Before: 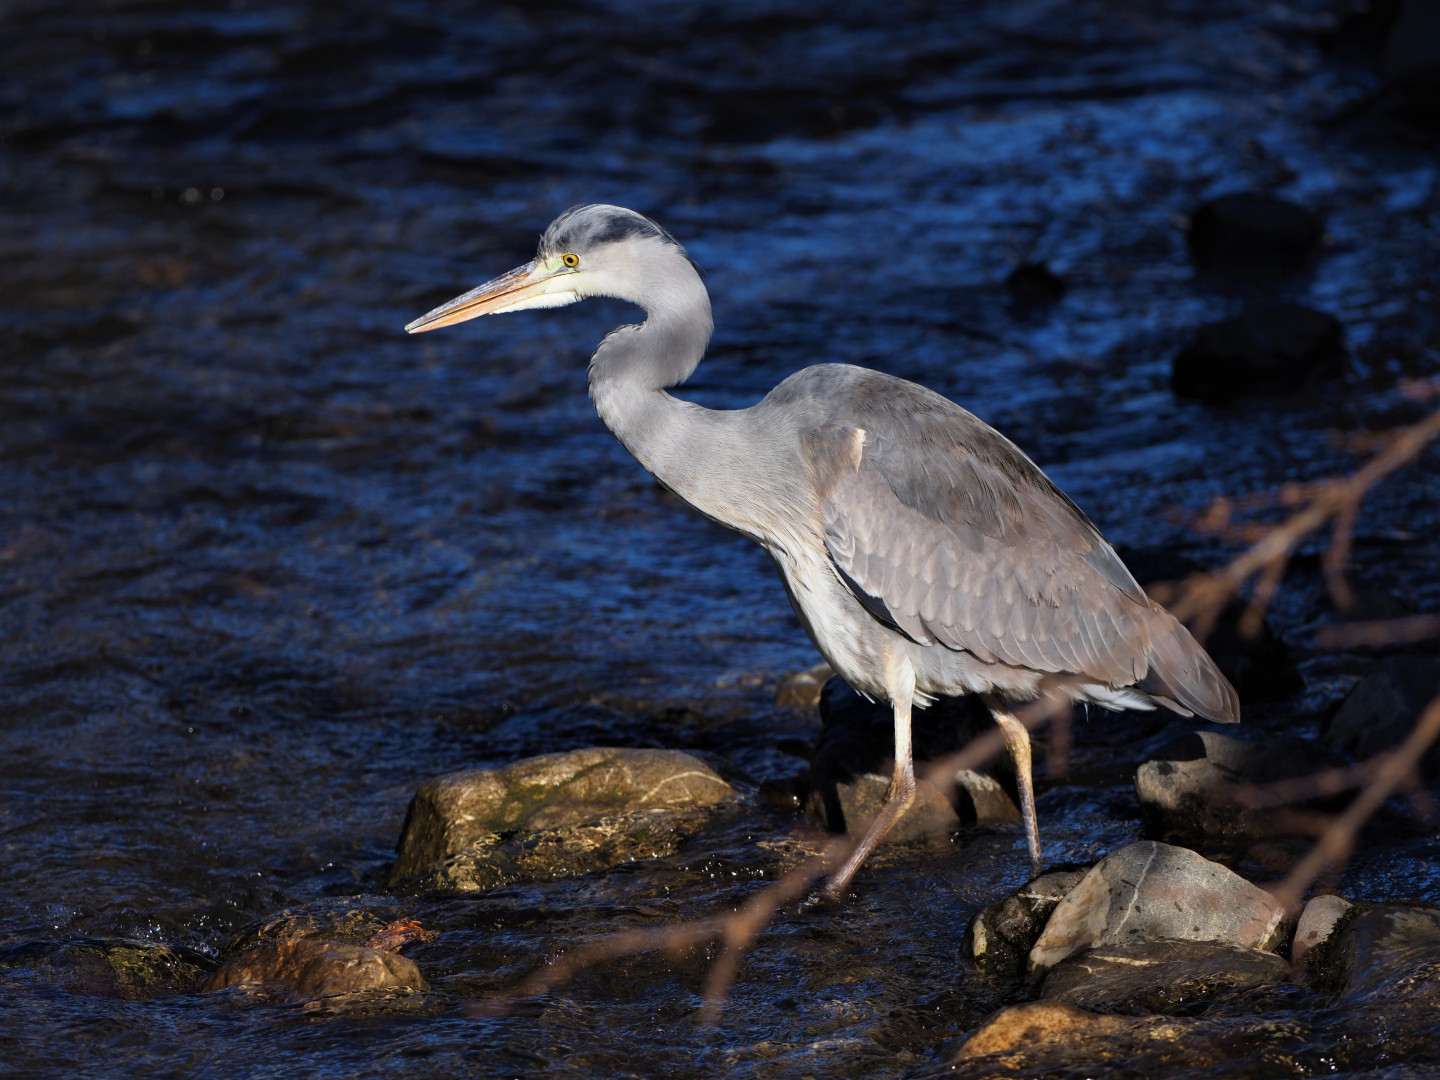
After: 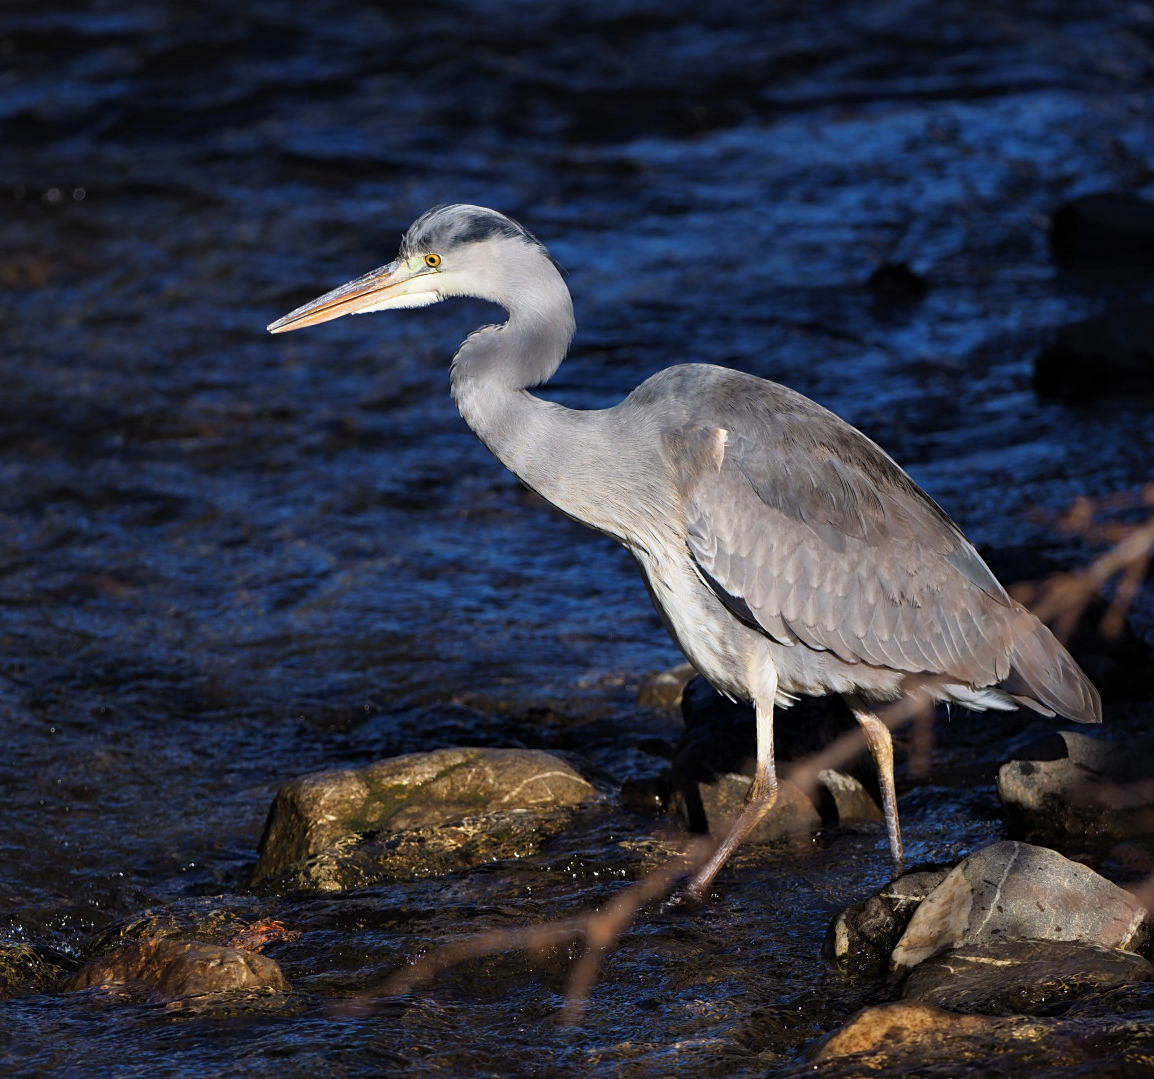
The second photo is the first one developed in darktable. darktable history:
sharpen: amount 0.2
crop and rotate: left 9.597%, right 10.195%
